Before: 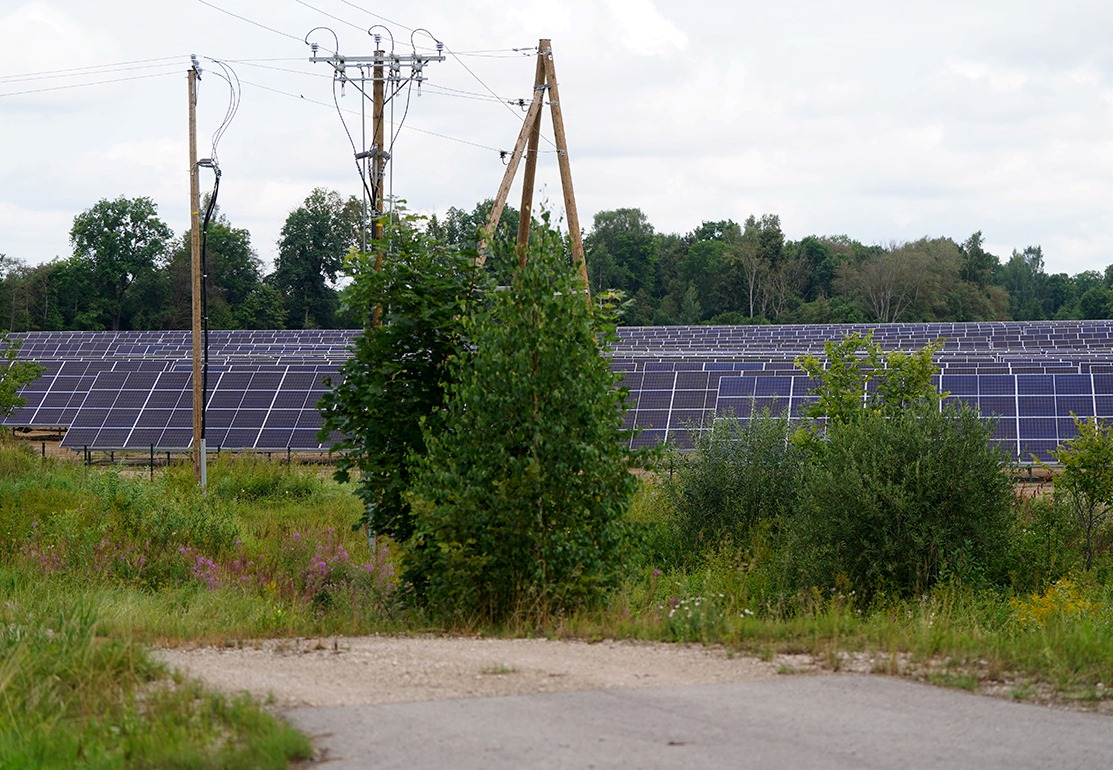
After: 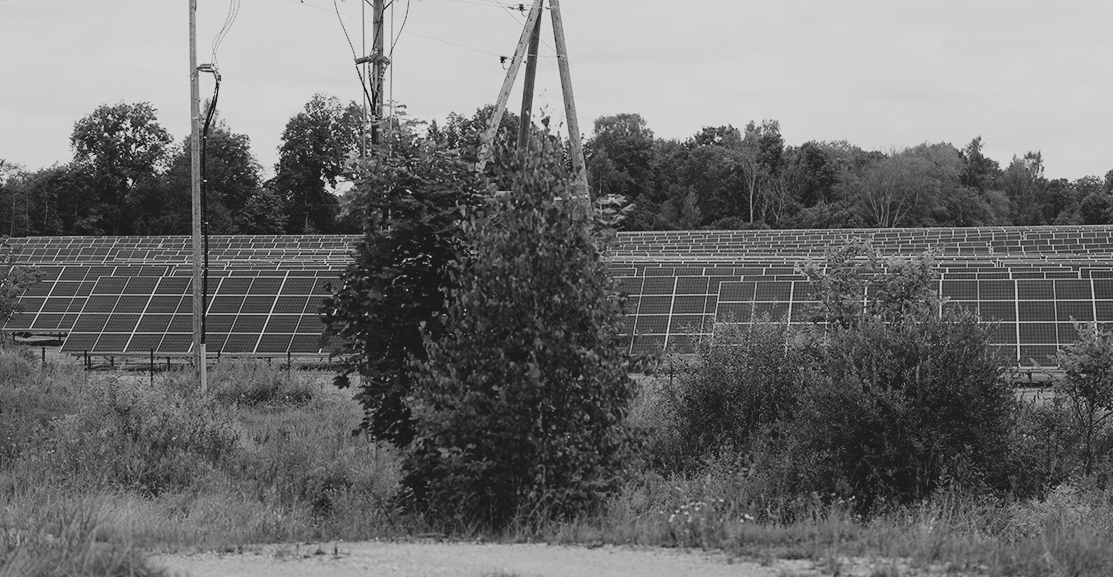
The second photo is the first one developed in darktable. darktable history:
filmic rgb: black relative exposure -7.5 EV, white relative exposure 5 EV, hardness 3.31, contrast 1.3, contrast in shadows safe
contrast brightness saturation: contrast -0.15, brightness 0.05, saturation -0.12
crop and rotate: top 12.5%, bottom 12.5%
monochrome: size 1
